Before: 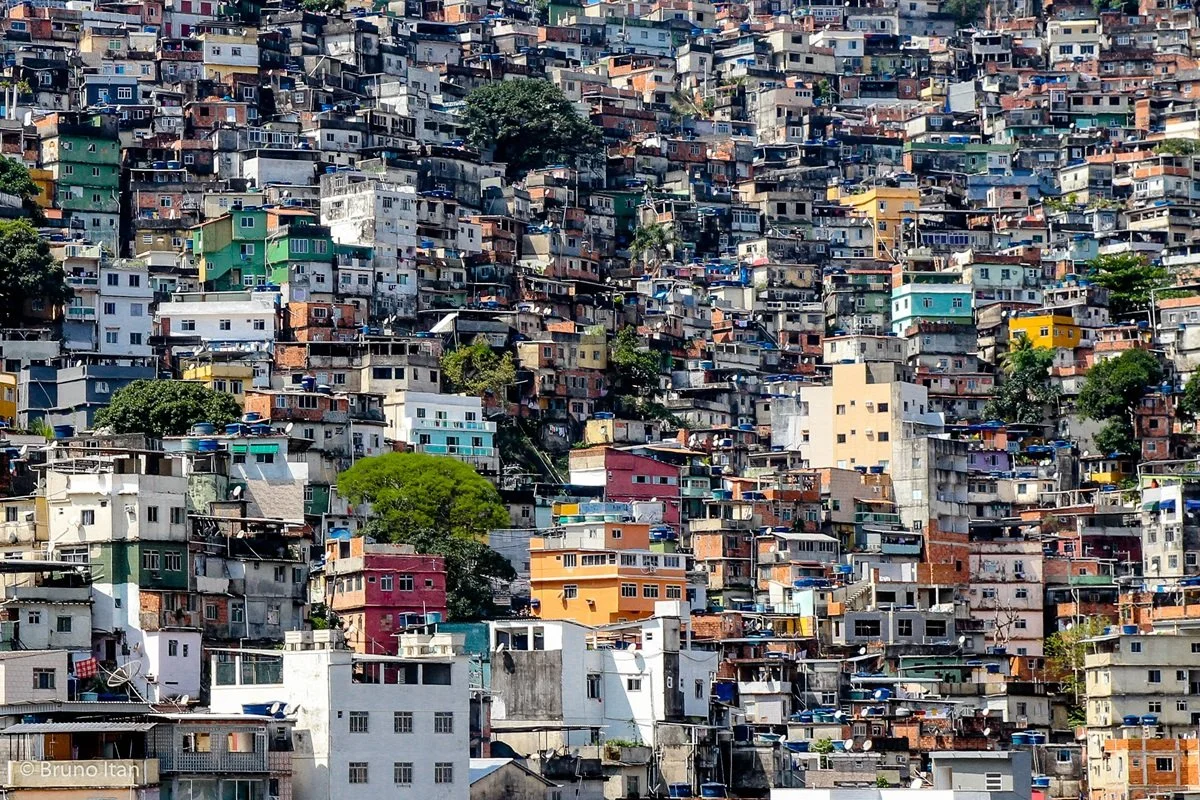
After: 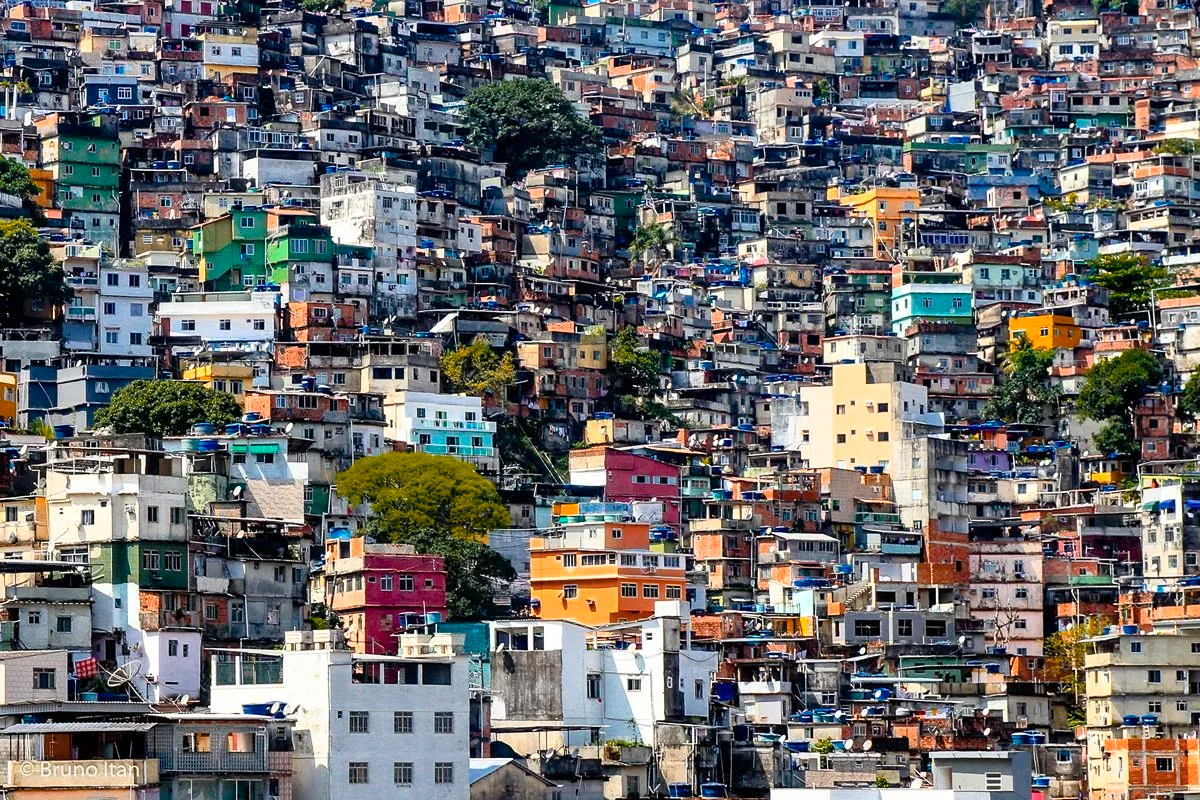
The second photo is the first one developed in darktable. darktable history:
color zones: curves: ch1 [(0, 0.469) (0.072, 0.457) (0.243, 0.494) (0.429, 0.5) (0.571, 0.5) (0.714, 0.5) (0.857, 0.5) (1, 0.469)]; ch2 [(0, 0.499) (0.143, 0.467) (0.242, 0.436) (0.429, 0.493) (0.571, 0.5) (0.714, 0.5) (0.857, 0.5) (1, 0.499)]
shadows and highlights: soften with gaussian
color balance rgb: linear chroma grading › global chroma 15%, perceptual saturation grading › global saturation 30%
base curve: curves: ch0 [(0, 0) (0.257, 0.25) (0.482, 0.586) (0.757, 0.871) (1, 1)]
